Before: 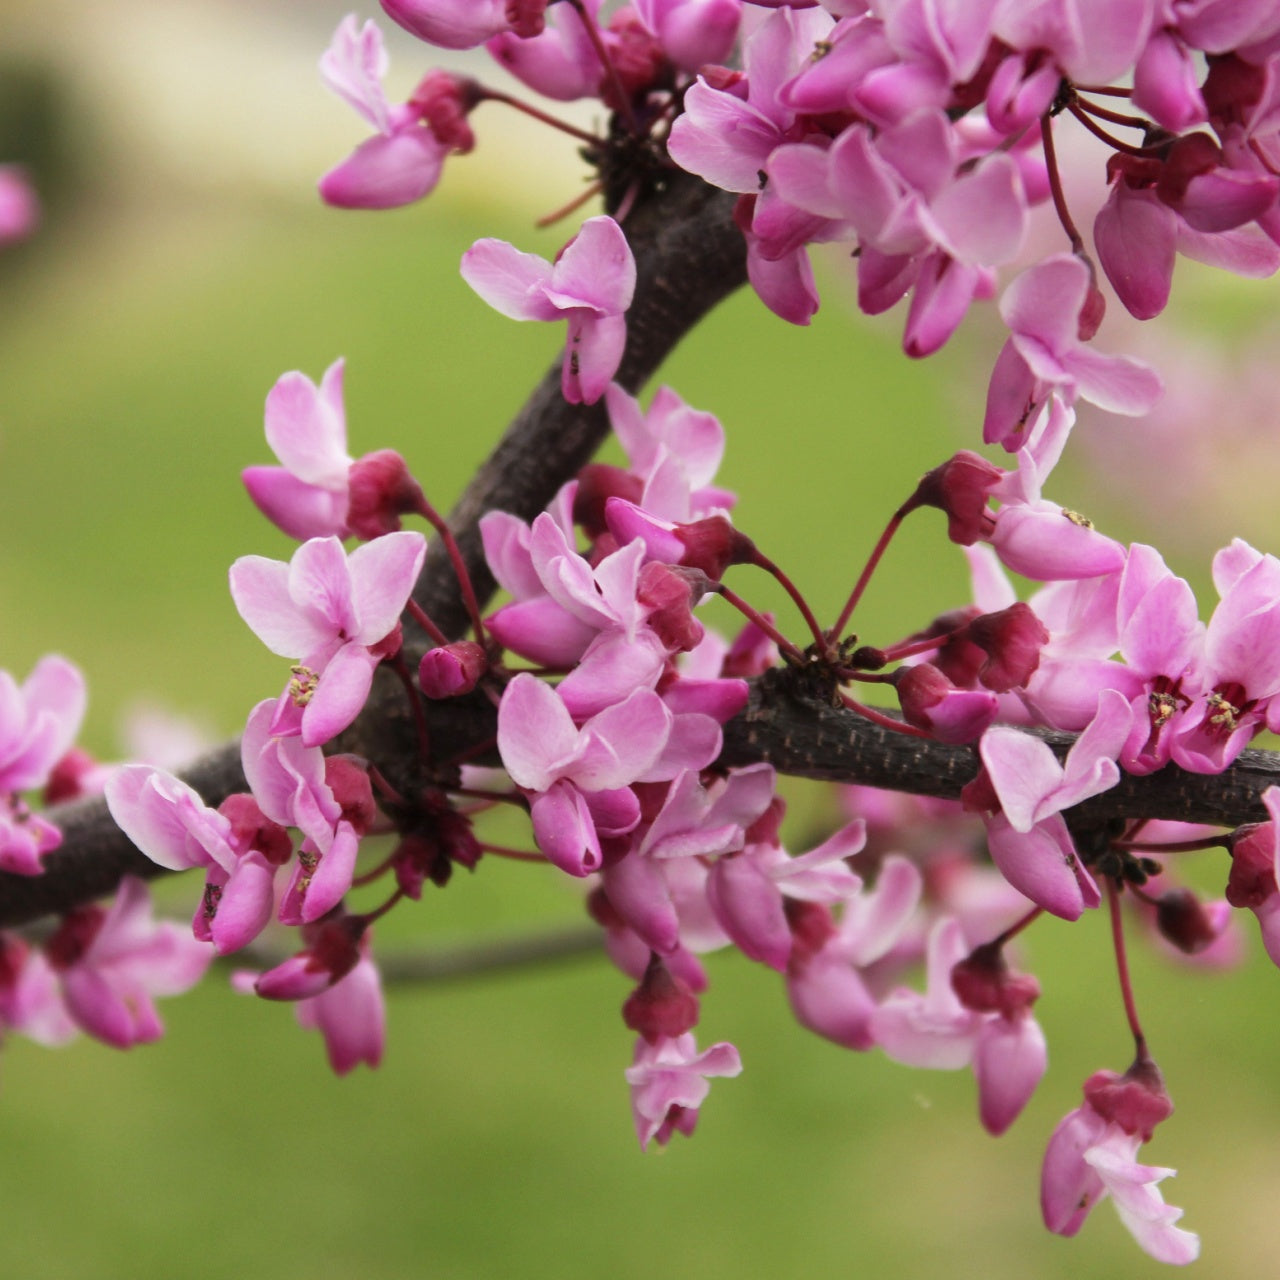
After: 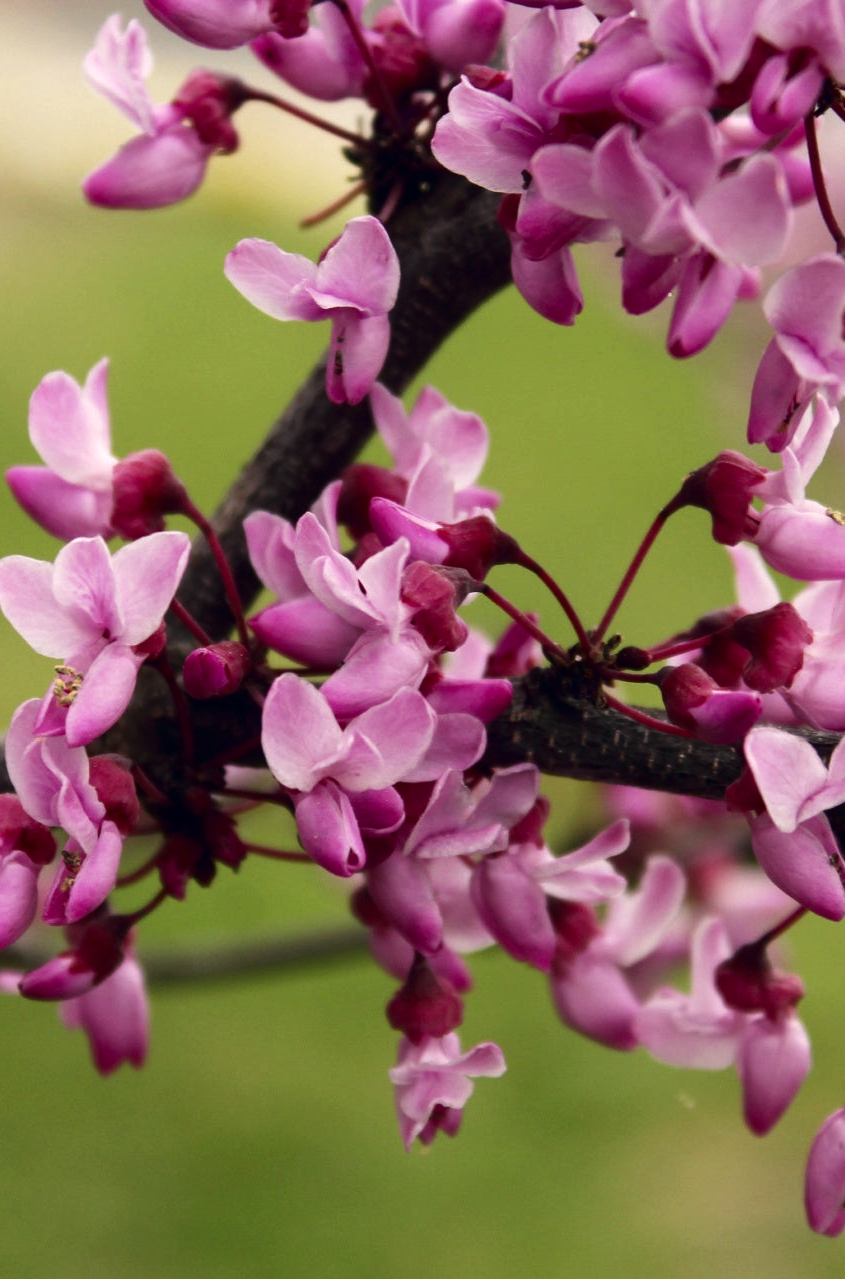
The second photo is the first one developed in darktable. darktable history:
contrast brightness saturation: brightness -0.52
color balance rgb: shadows lift › hue 87.51°, highlights gain › chroma 1.62%, highlights gain › hue 55.1°, global offset › chroma 0.06%, global offset › hue 253.66°, linear chroma grading › global chroma 0.5%
crop and rotate: left 18.442%, right 15.508%
global tonemap: drago (0.7, 100)
